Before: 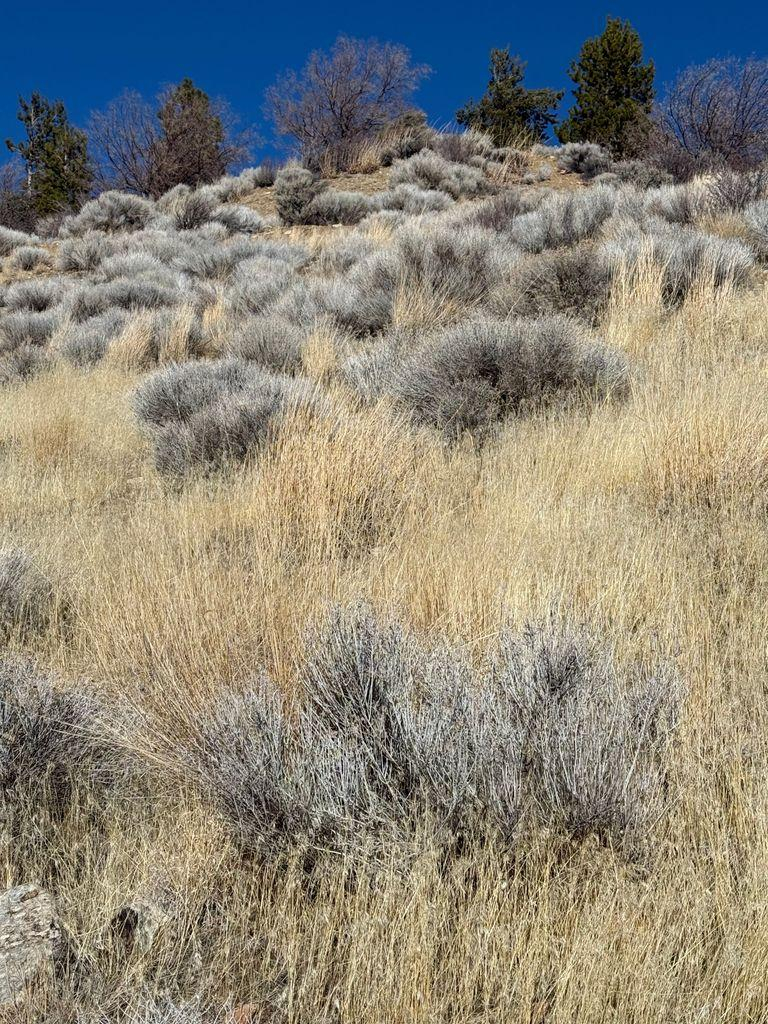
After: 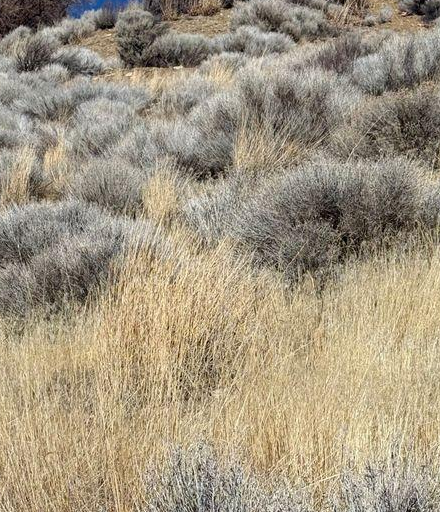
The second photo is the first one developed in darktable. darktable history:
crop: left 20.705%, top 15.468%, right 21.576%, bottom 33.765%
